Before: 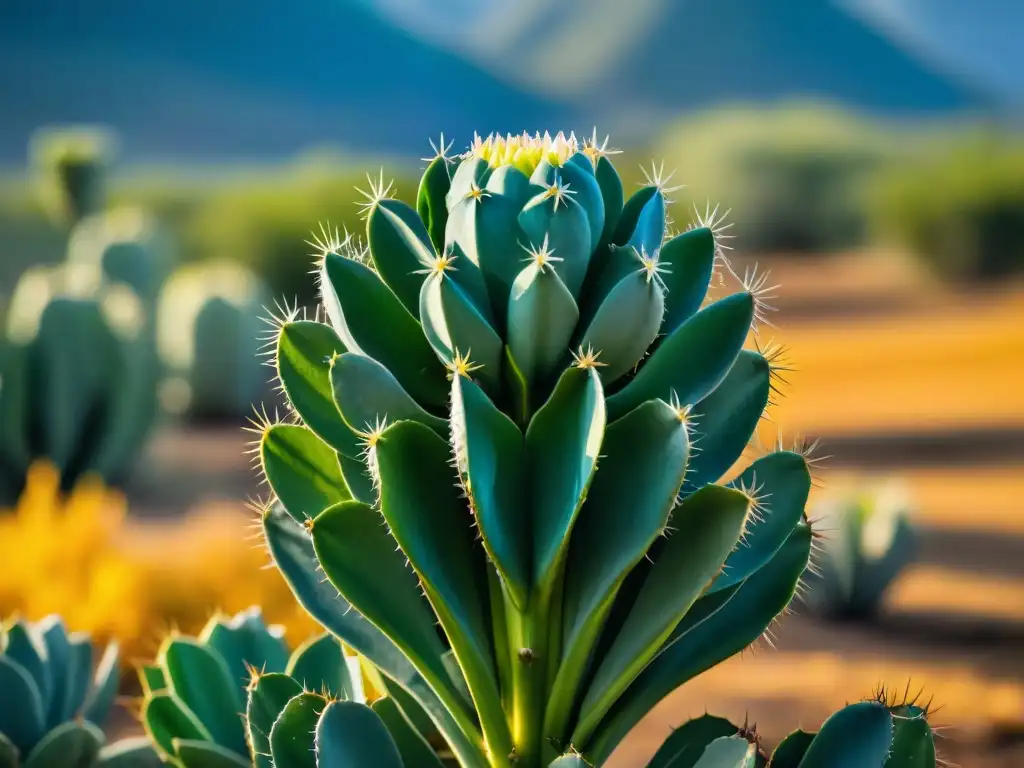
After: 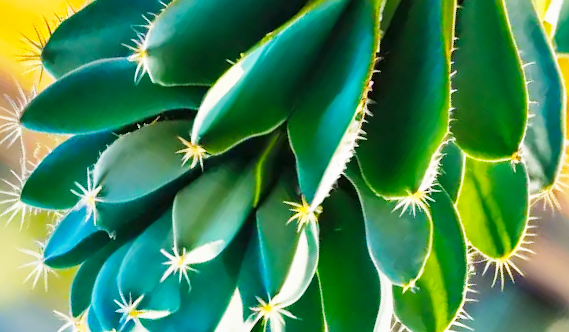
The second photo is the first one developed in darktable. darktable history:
crop and rotate: angle 148.4°, left 9.21%, top 15.629%, right 4.551%, bottom 17.158%
base curve: curves: ch0 [(0, 0) (0.018, 0.026) (0.143, 0.37) (0.33, 0.731) (0.458, 0.853) (0.735, 0.965) (0.905, 0.986) (1, 1)], preserve colors none
color balance rgb: perceptual saturation grading › global saturation 0.23%, global vibrance 9.325%
shadows and highlights: on, module defaults
